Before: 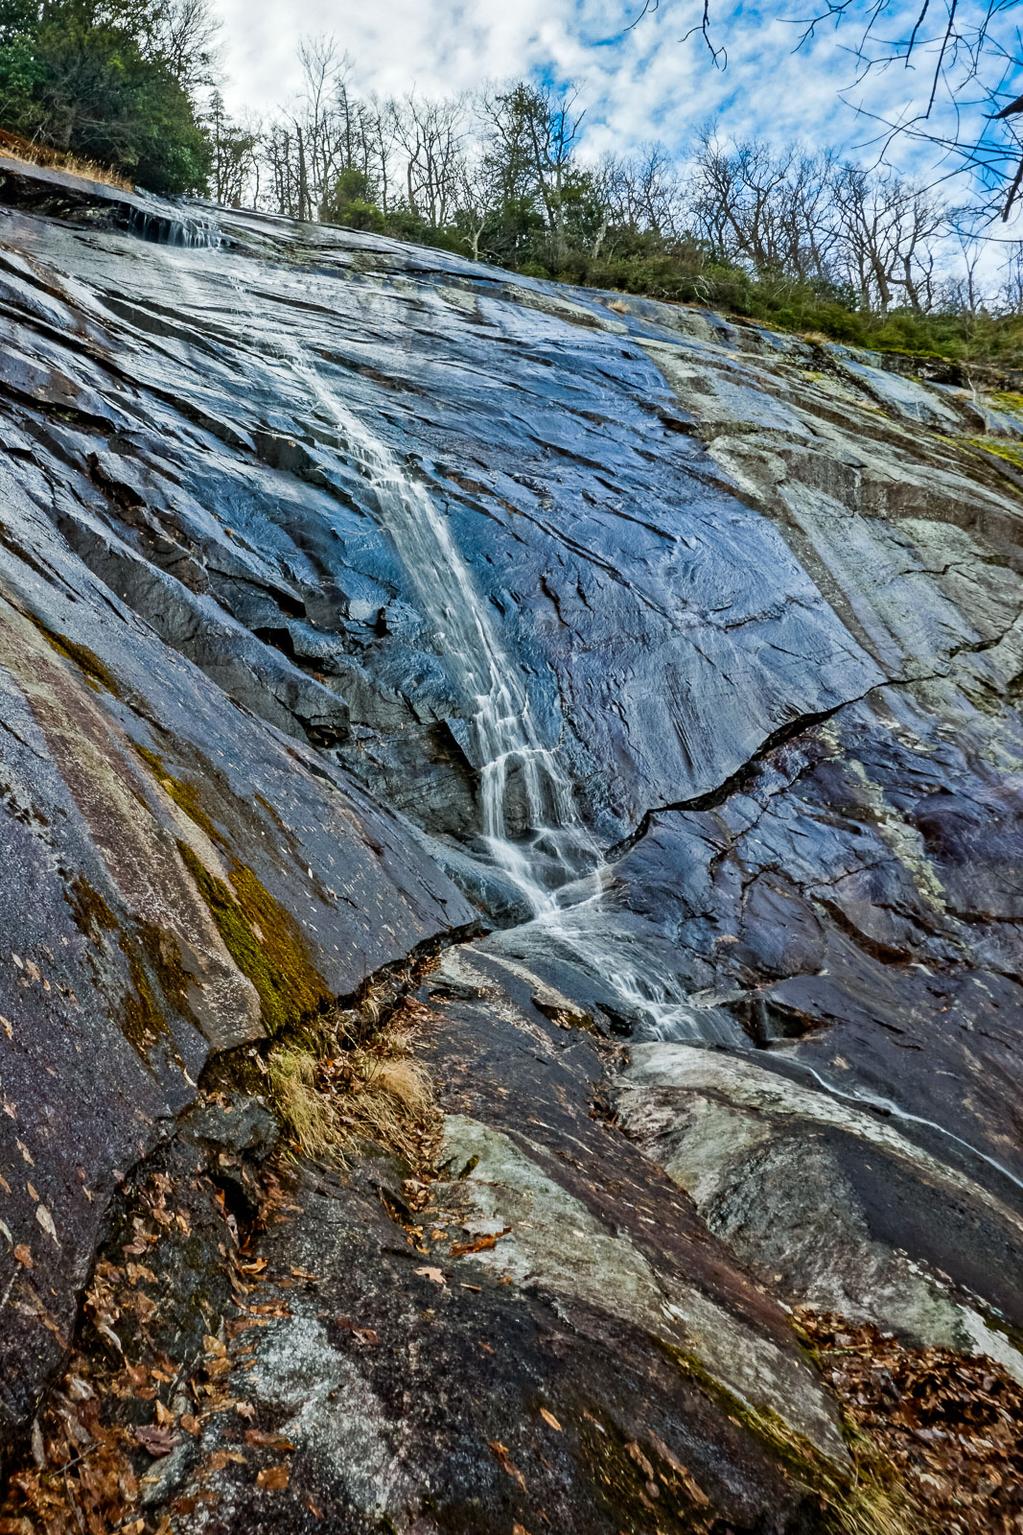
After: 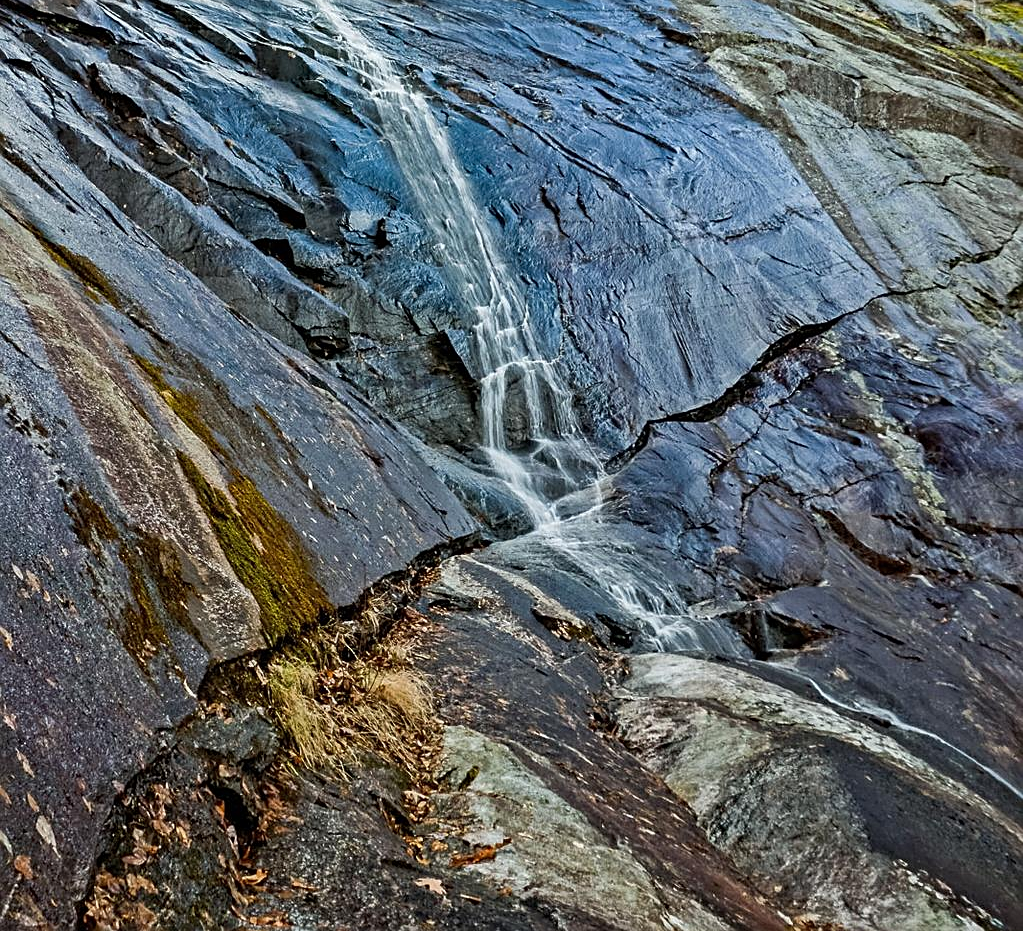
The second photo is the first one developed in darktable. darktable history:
crop and rotate: top 25.357%, bottom 13.942%
sharpen: on, module defaults
shadows and highlights: radius 125.46, shadows 21.19, highlights -21.19, low approximation 0.01
